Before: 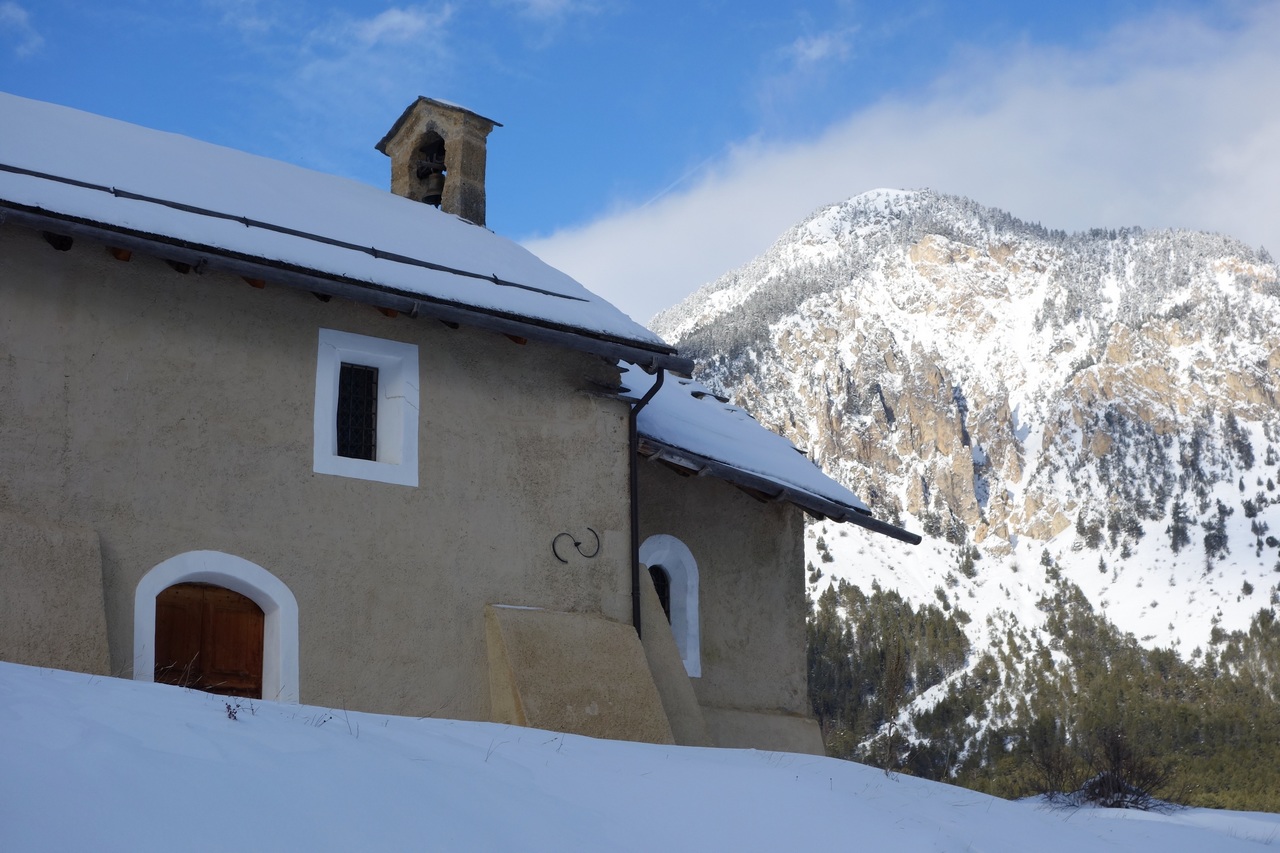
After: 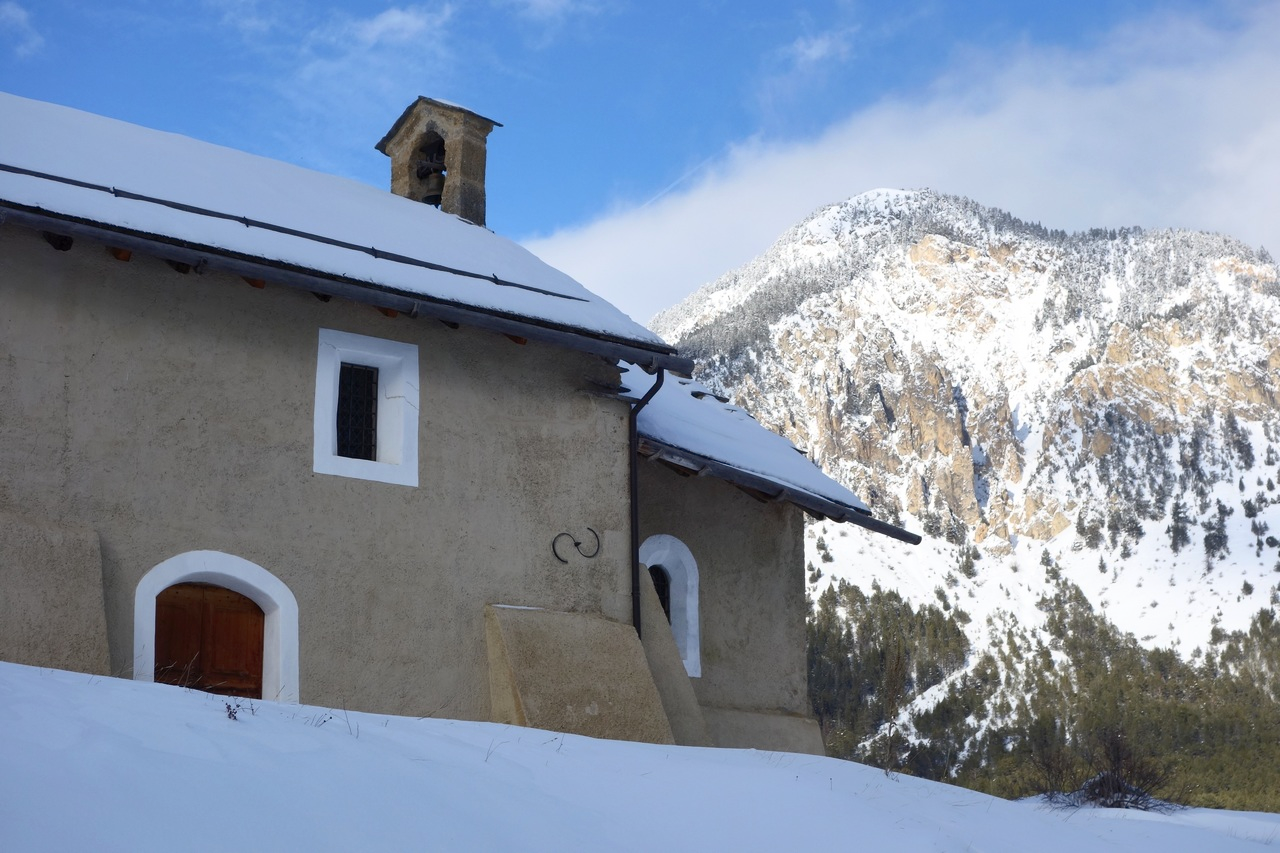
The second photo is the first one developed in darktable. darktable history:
shadows and highlights: on, module defaults
contrast brightness saturation: contrast 0.241, brightness 0.089
